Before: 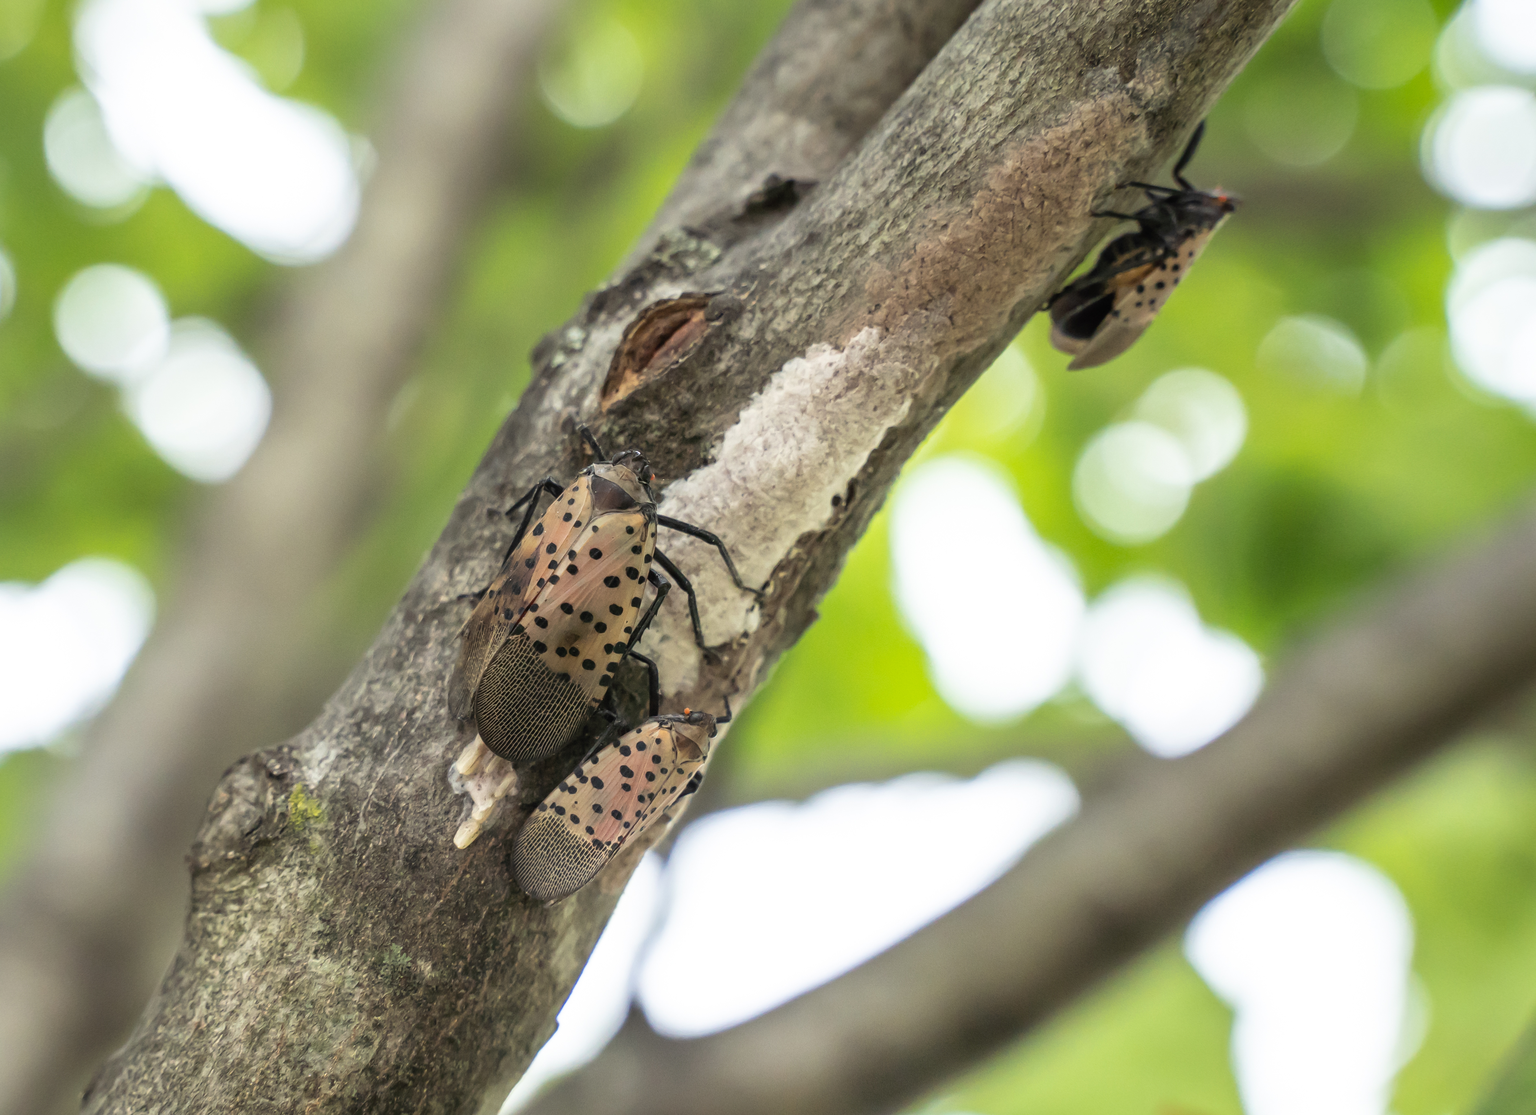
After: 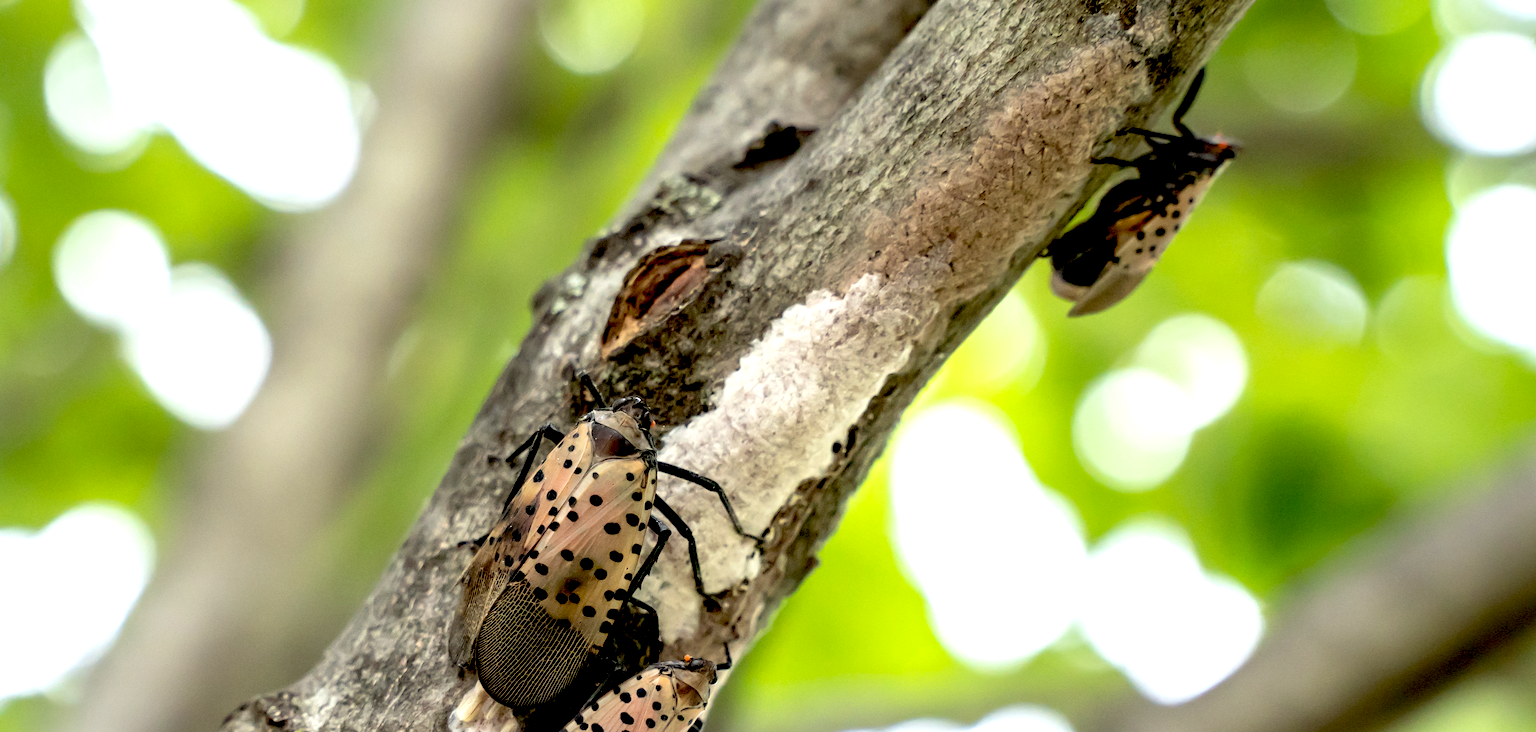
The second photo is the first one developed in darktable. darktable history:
crop and rotate: top 4.848%, bottom 29.503%
exposure: black level correction 0.04, exposure 0.5 EV, compensate highlight preservation false
